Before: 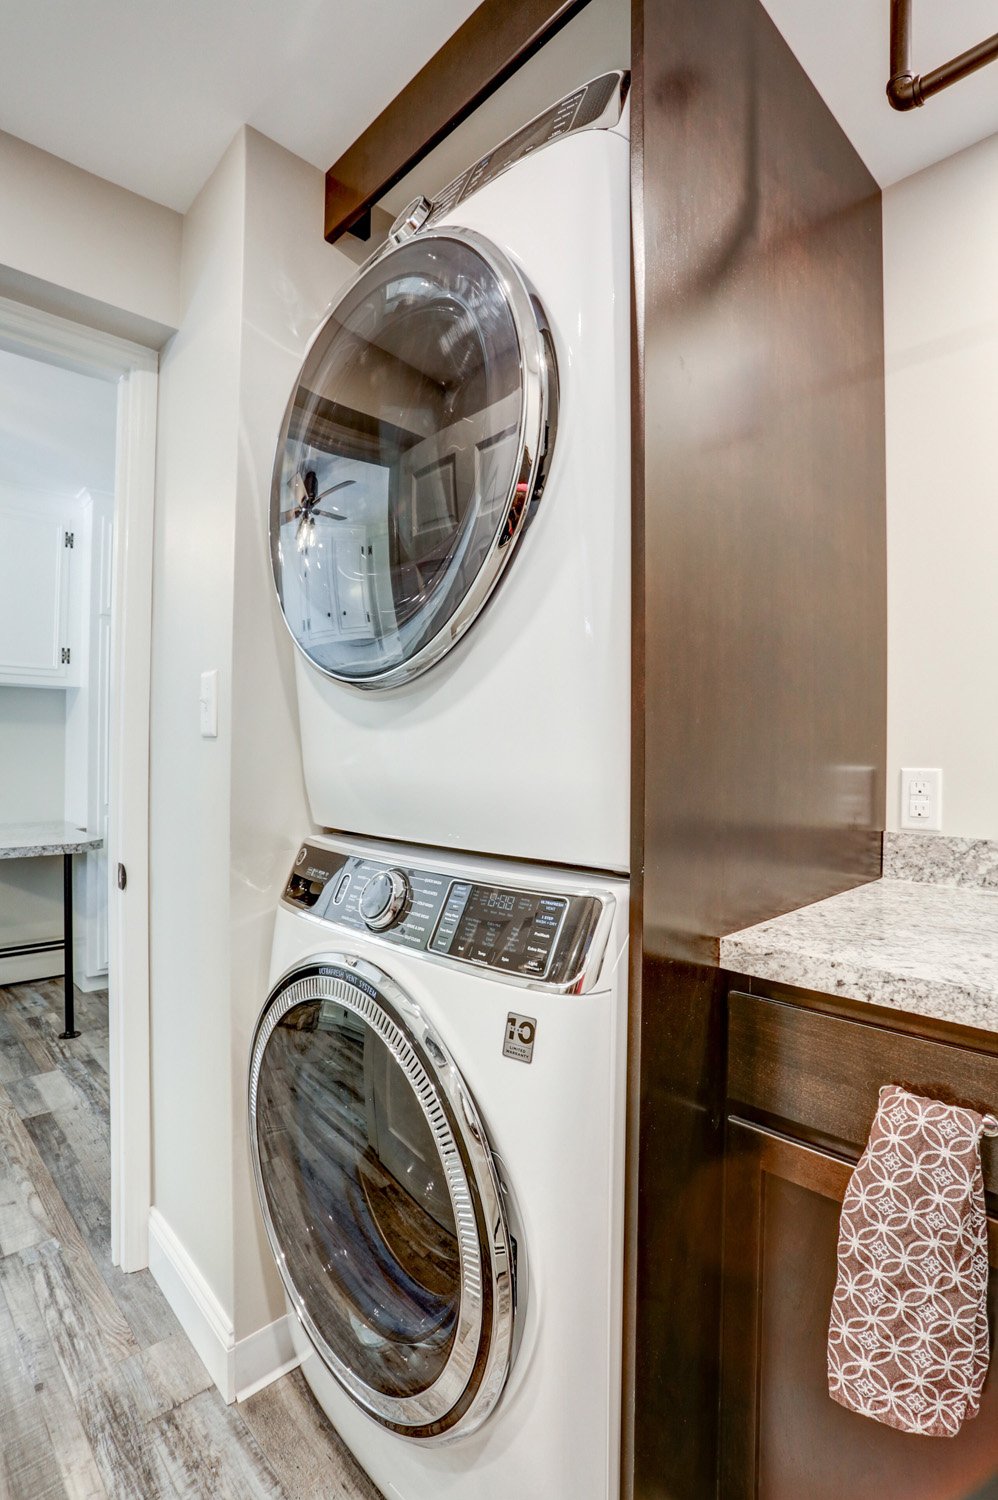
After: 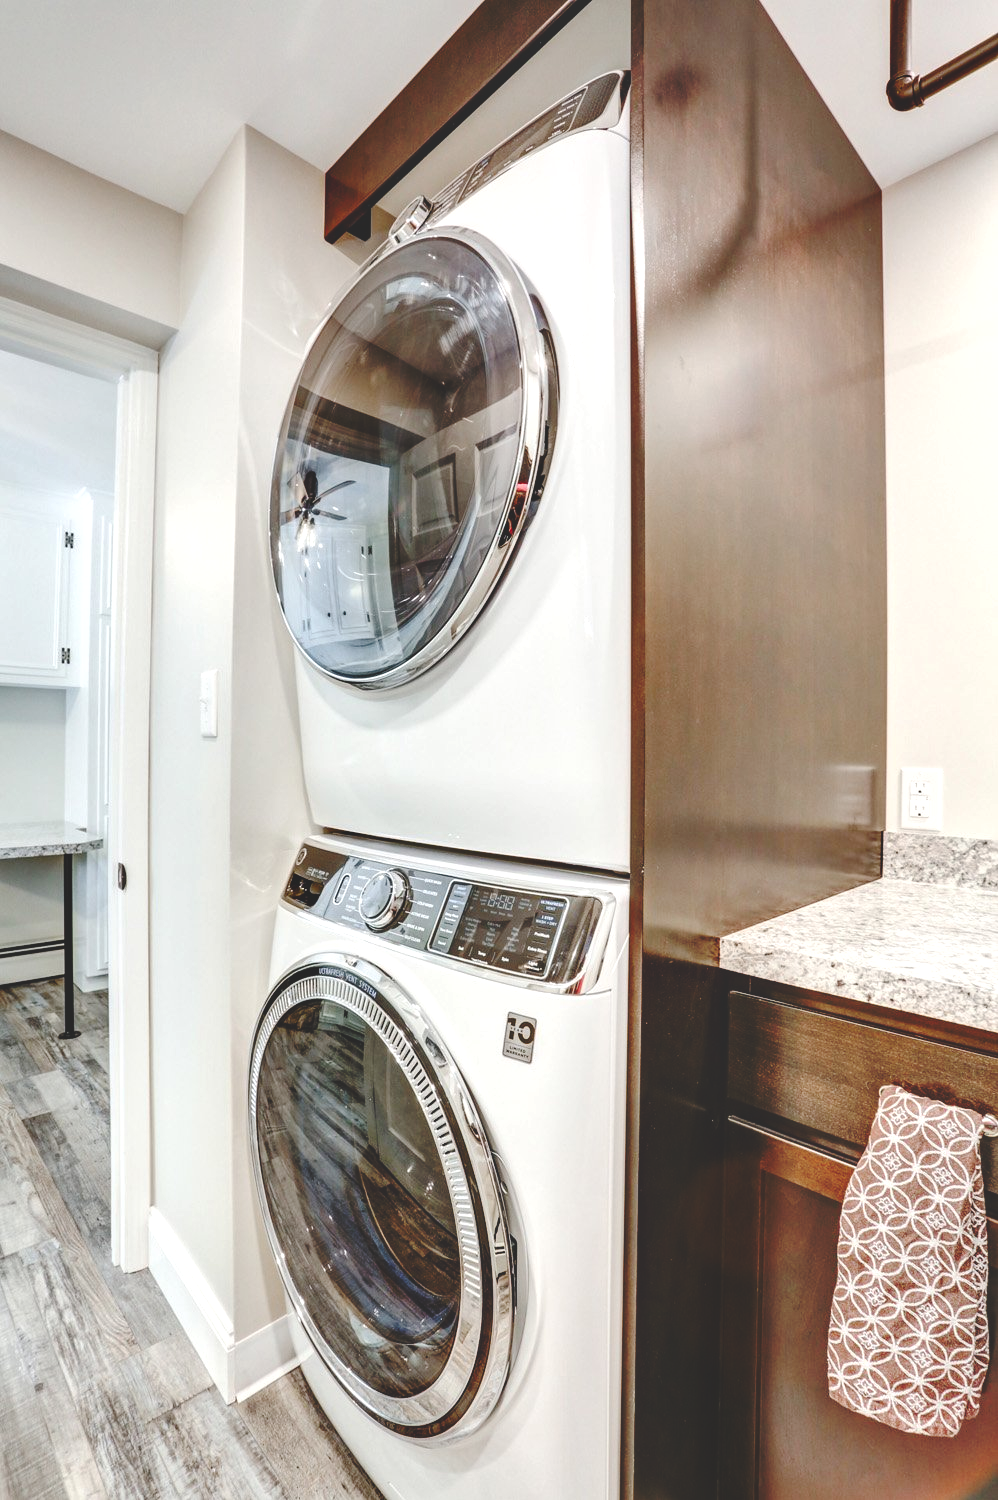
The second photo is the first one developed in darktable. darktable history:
base curve: curves: ch0 [(0, 0.024) (0.055, 0.065) (0.121, 0.166) (0.236, 0.319) (0.693, 0.726) (1, 1)], preserve colors none
tone equalizer: -8 EV -0.391 EV, -7 EV -0.376 EV, -6 EV -0.371 EV, -5 EV -0.196 EV, -3 EV 0.237 EV, -2 EV 0.316 EV, -1 EV 0.376 EV, +0 EV 0.389 EV
shadows and highlights: shadows -87.42, highlights -36.66, soften with gaussian
